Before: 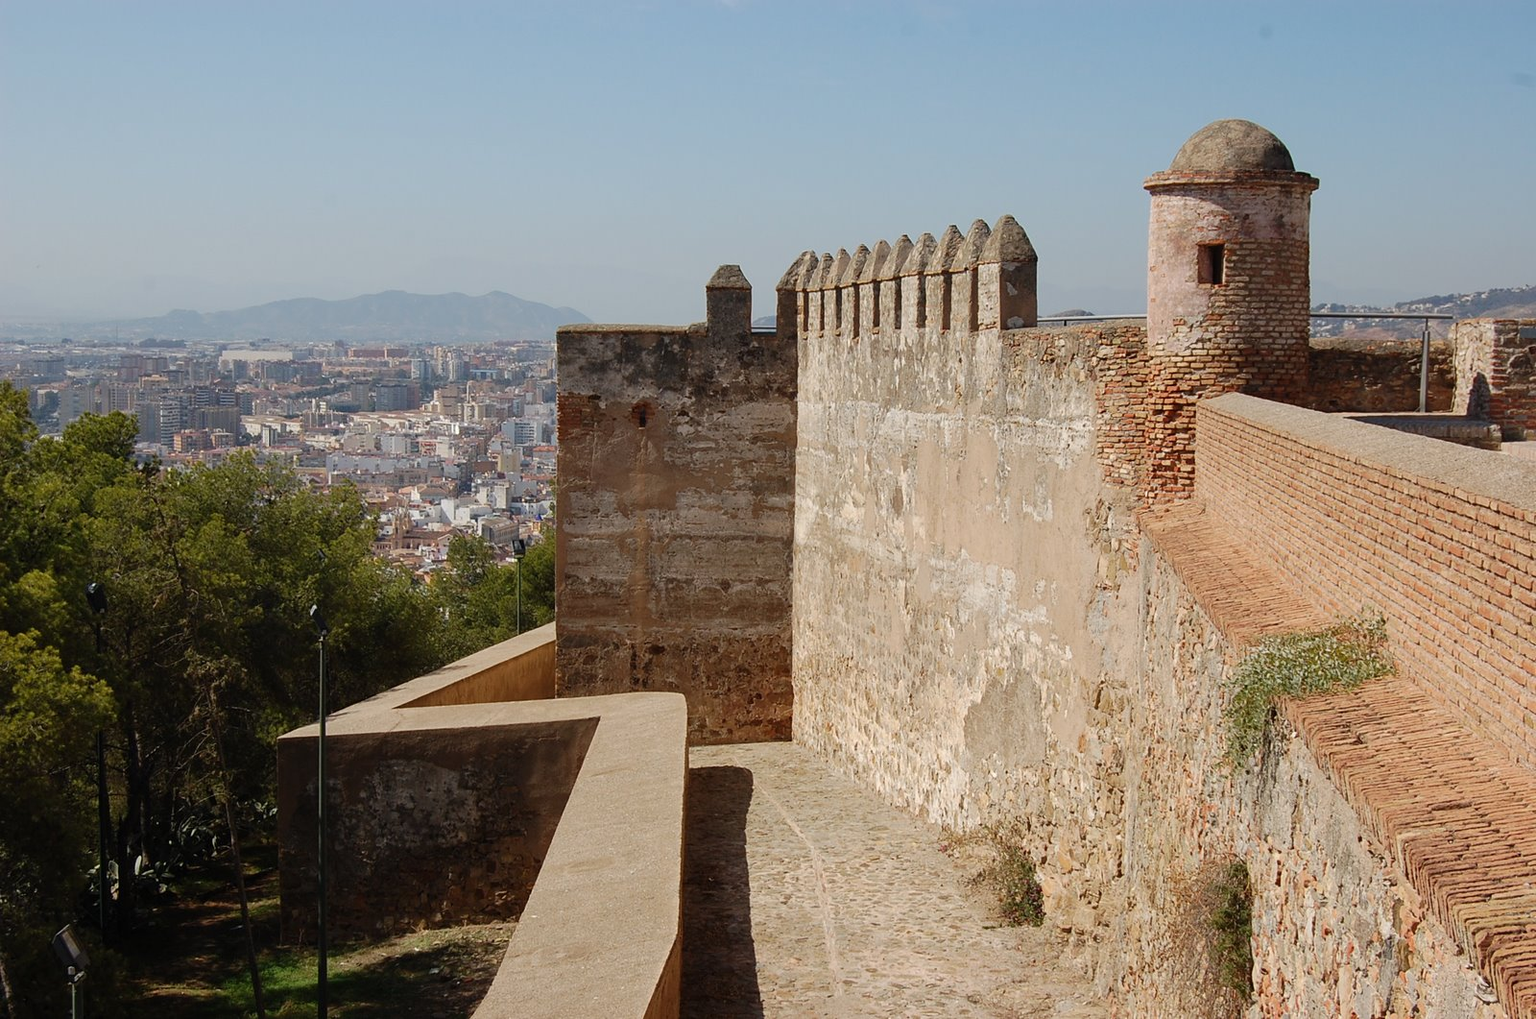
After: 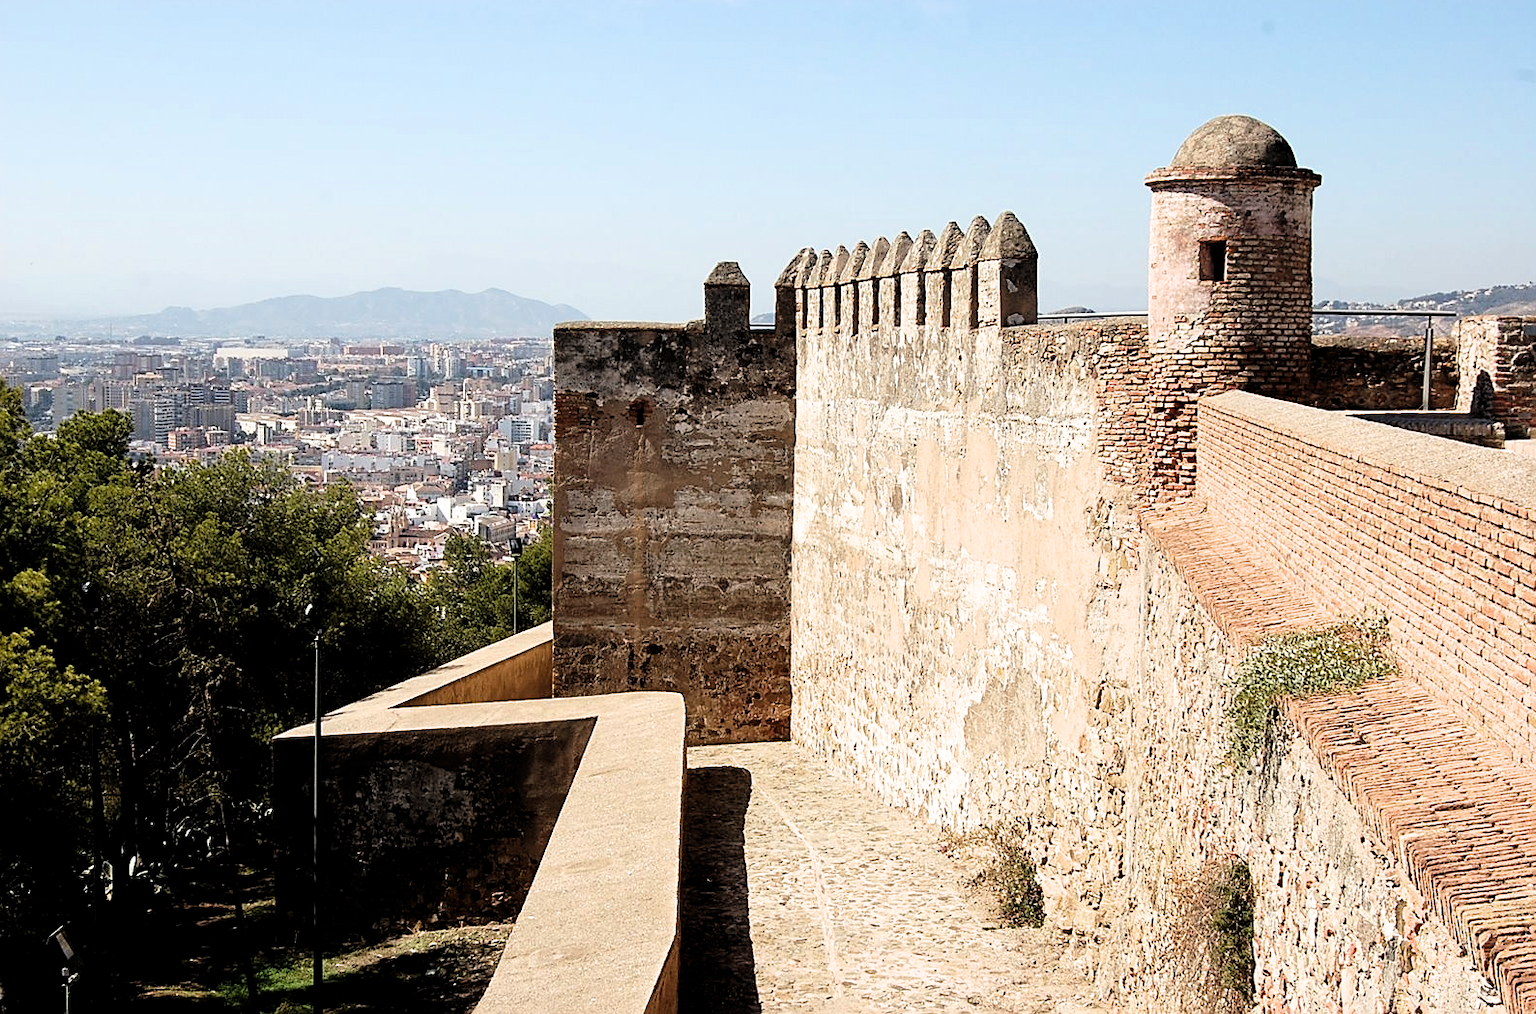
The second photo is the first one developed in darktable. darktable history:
crop: left 0.482%, top 0.523%, right 0.173%, bottom 0.483%
exposure: exposure 0.564 EV, compensate highlight preservation false
filmic rgb: black relative exposure -5.64 EV, white relative exposure 2.52 EV, target black luminance 0%, hardness 4.51, latitude 66.86%, contrast 1.439, shadows ↔ highlights balance -3.76%
sharpen: on, module defaults
